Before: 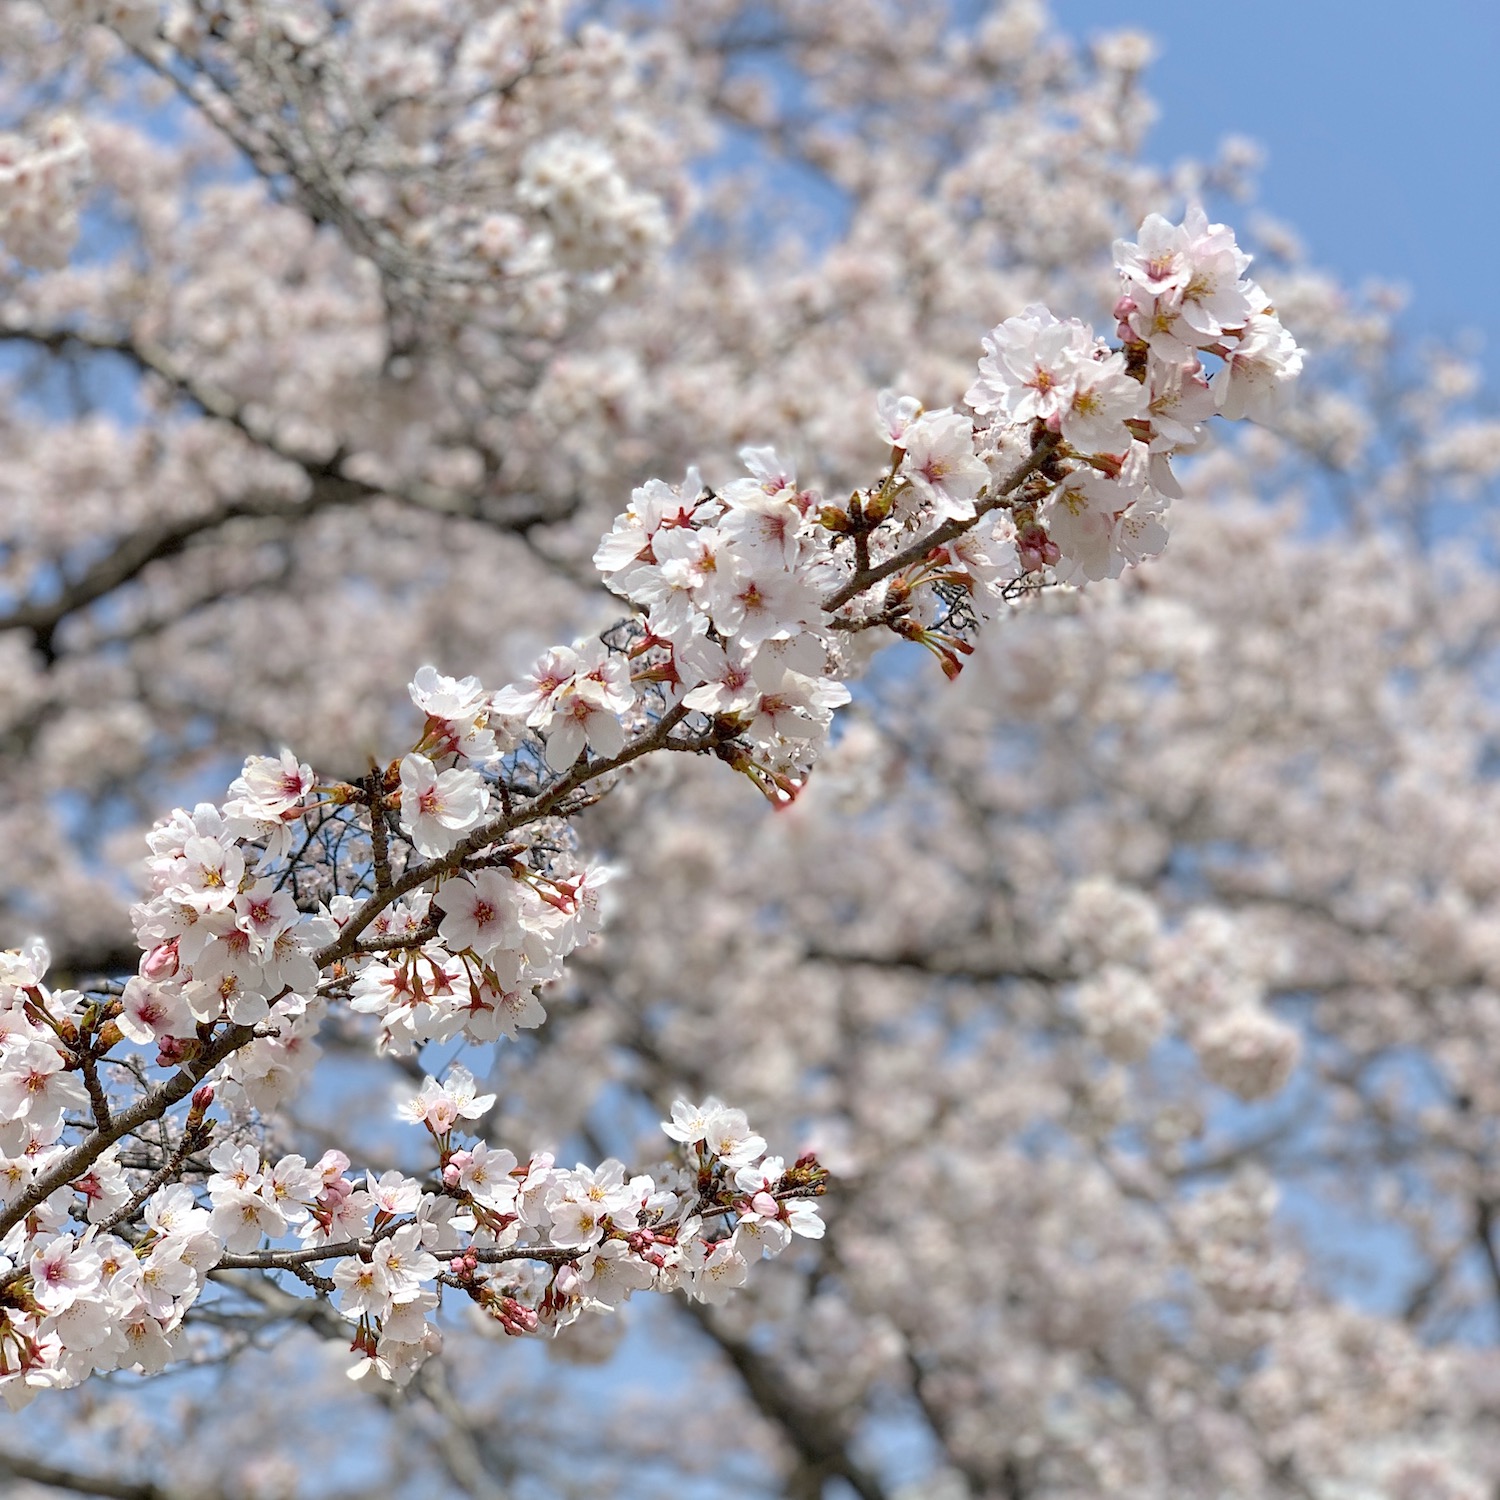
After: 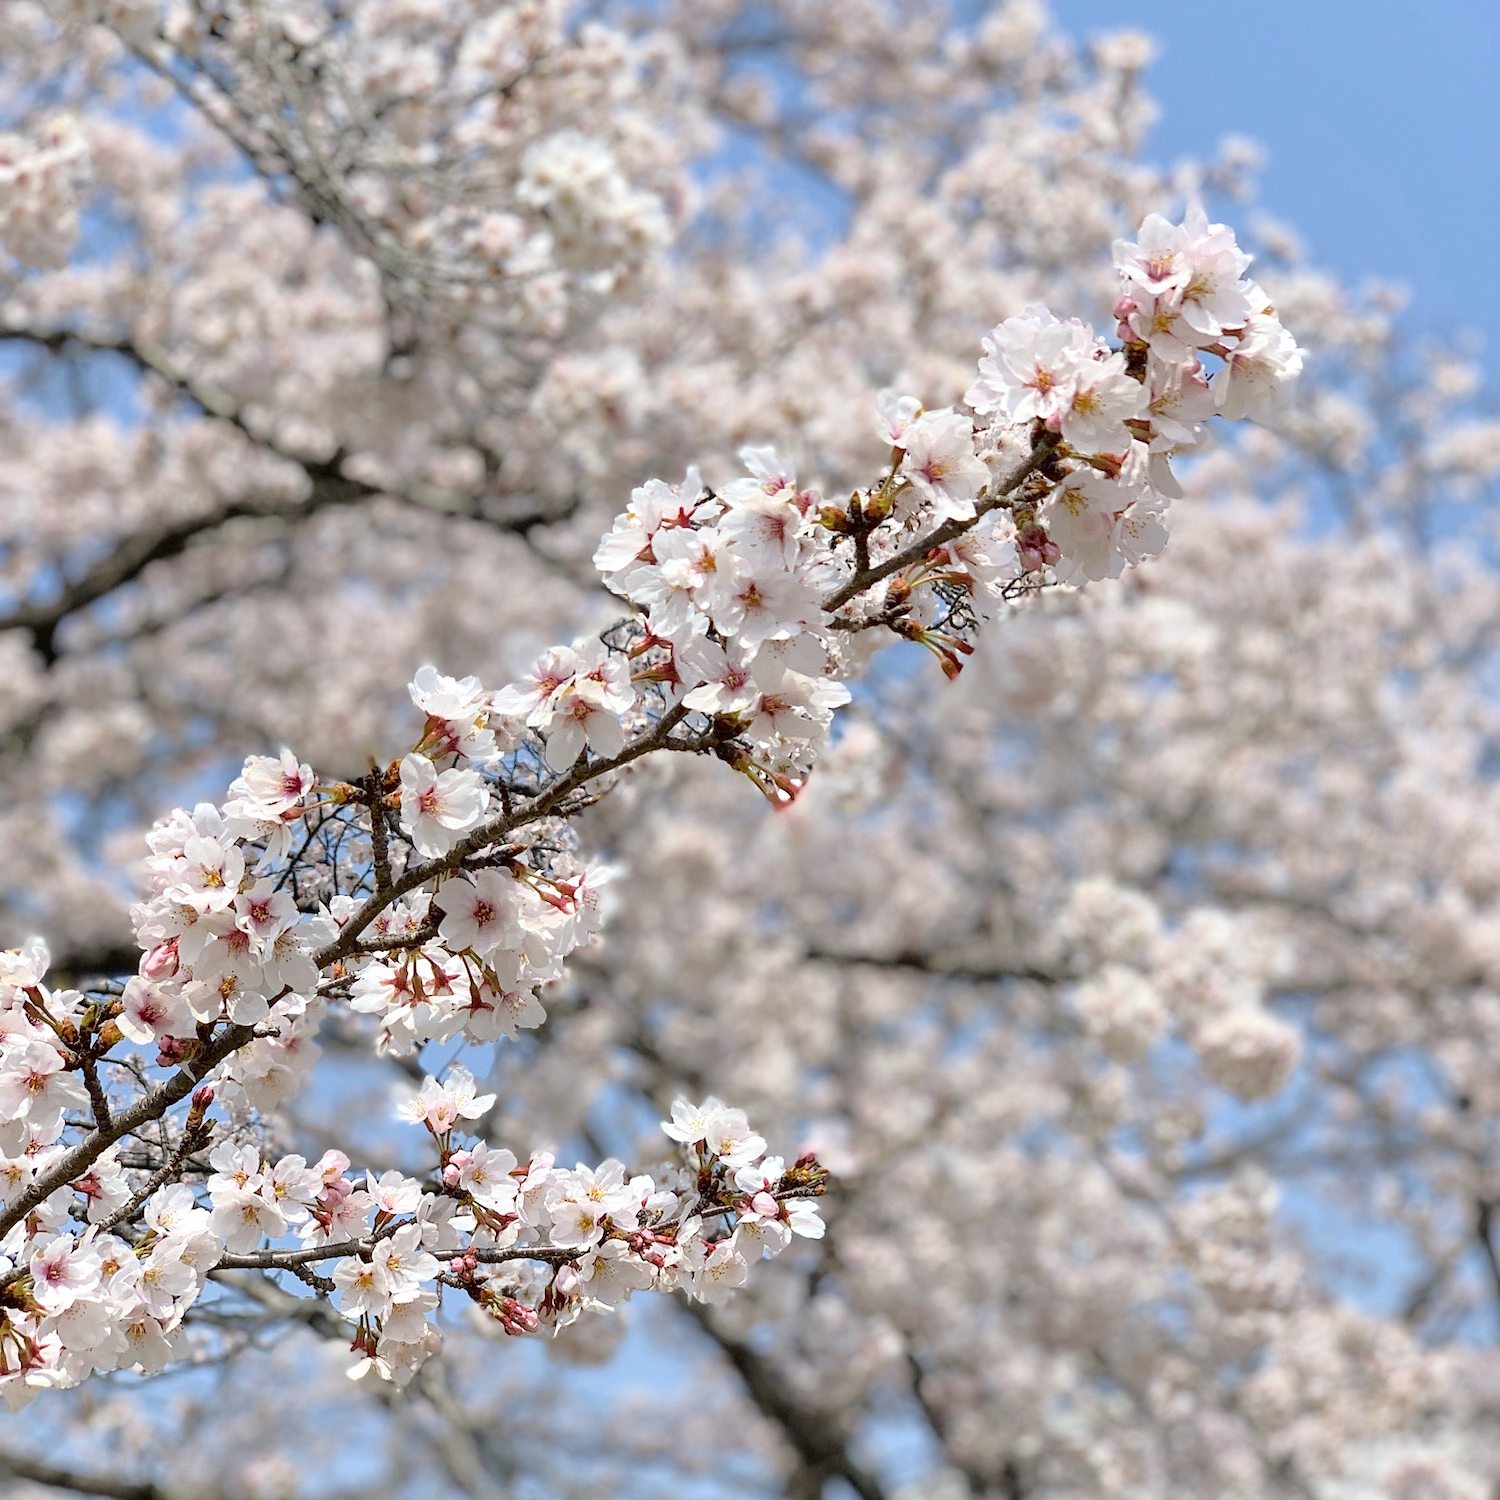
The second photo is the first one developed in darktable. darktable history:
tone curve: curves: ch0 [(0, 0.013) (0.117, 0.081) (0.257, 0.259) (0.408, 0.45) (0.611, 0.64) (0.81, 0.857) (1, 1)]; ch1 [(0, 0) (0.287, 0.198) (0.501, 0.506) (0.56, 0.584) (0.715, 0.741) (0.976, 0.992)]; ch2 [(0, 0) (0.369, 0.362) (0.5, 0.5) (0.537, 0.547) (0.59, 0.603) (0.681, 0.754) (1, 1)]
